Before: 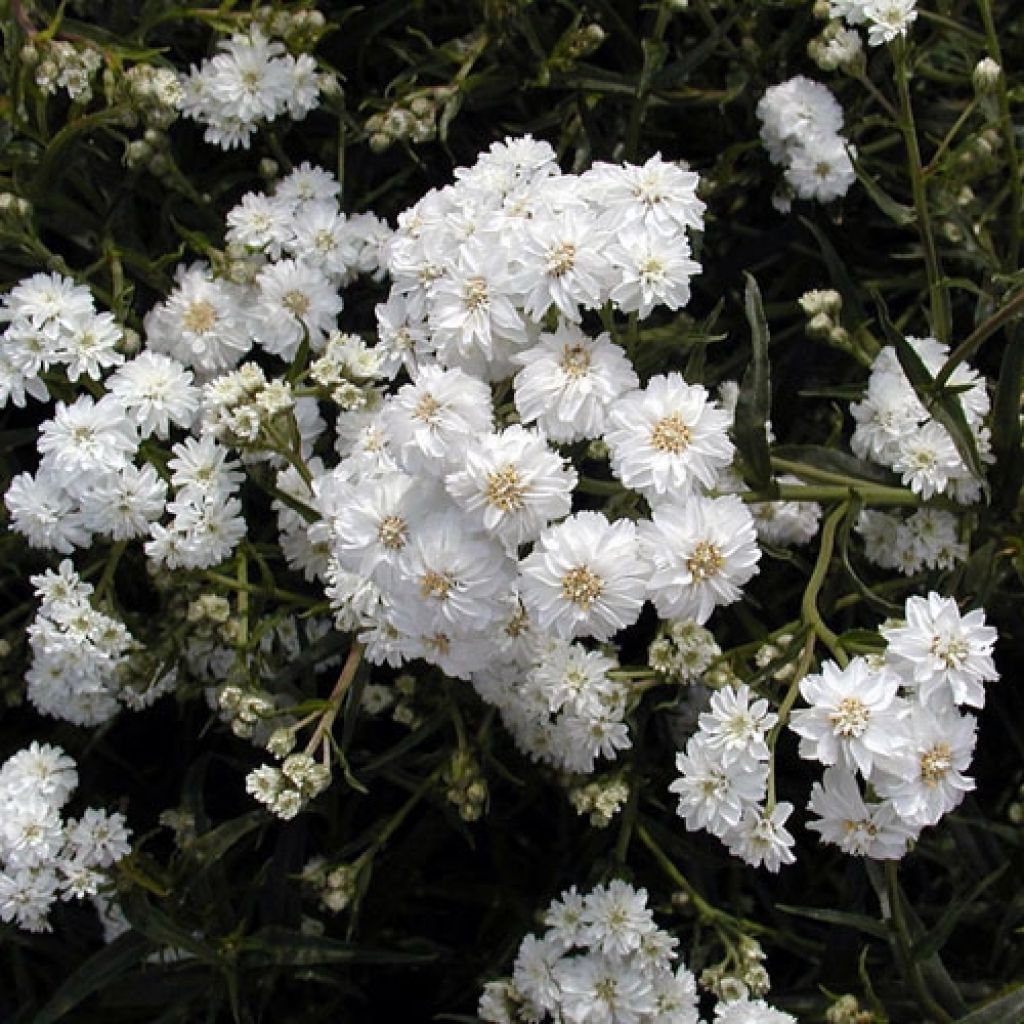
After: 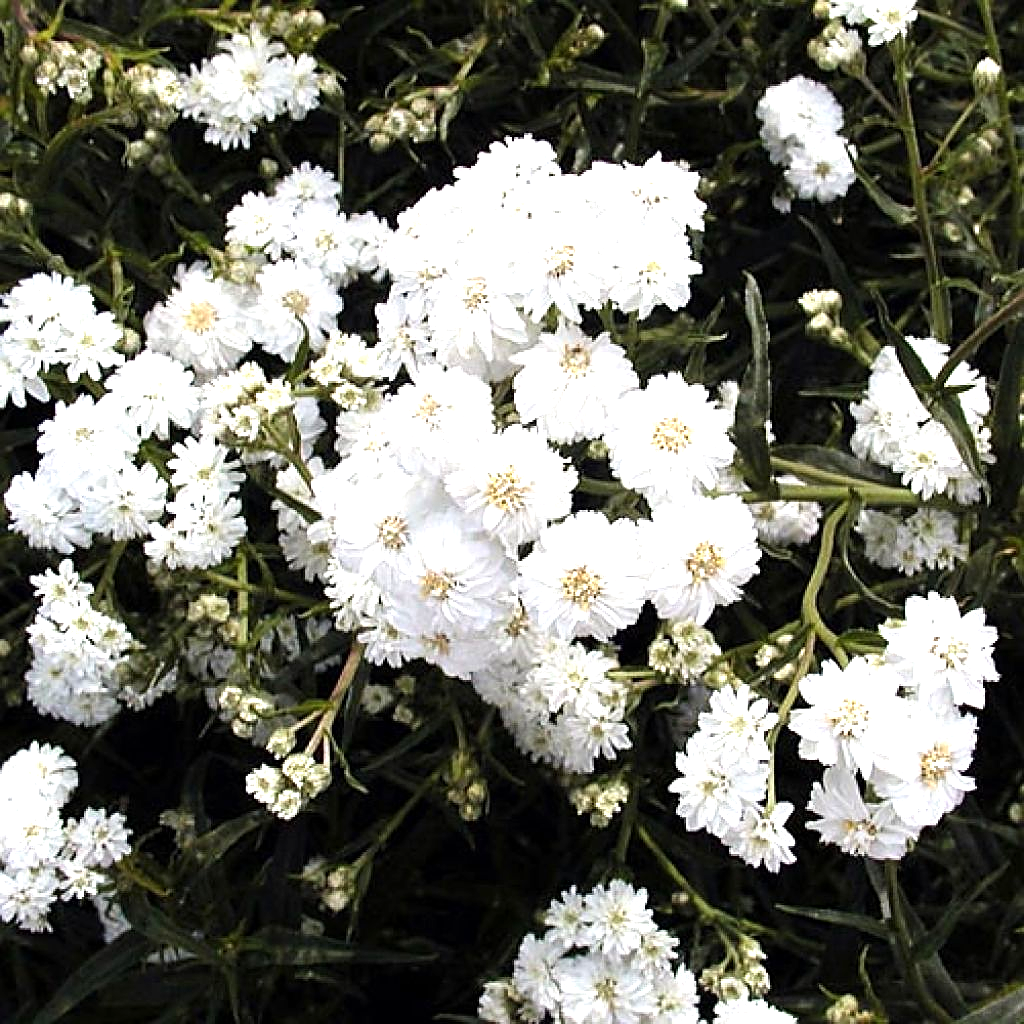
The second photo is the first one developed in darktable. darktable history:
contrast brightness saturation: contrast 0.071
exposure: exposure 0.82 EV, compensate exposure bias true, compensate highlight preservation false
sharpen: on, module defaults
tone equalizer: -8 EV -0.437 EV, -7 EV -0.402 EV, -6 EV -0.321 EV, -5 EV -0.187 EV, -3 EV 0.21 EV, -2 EV 0.344 EV, -1 EV 0.398 EV, +0 EV 0.393 EV
